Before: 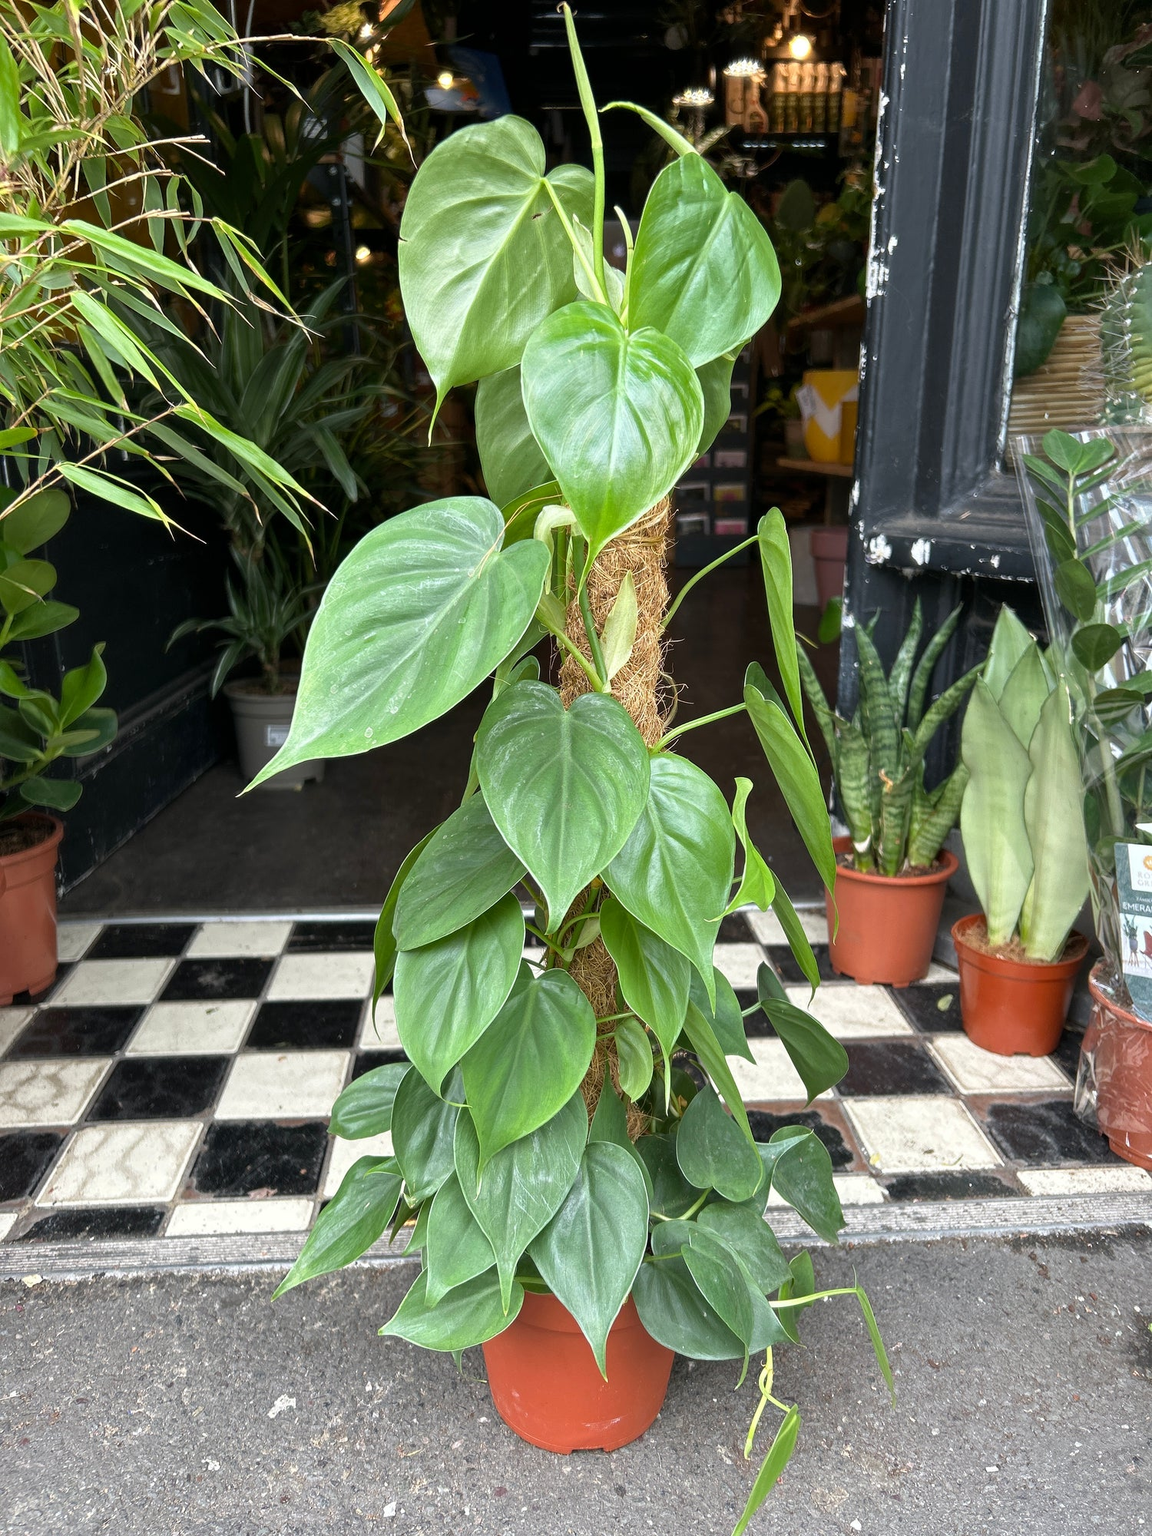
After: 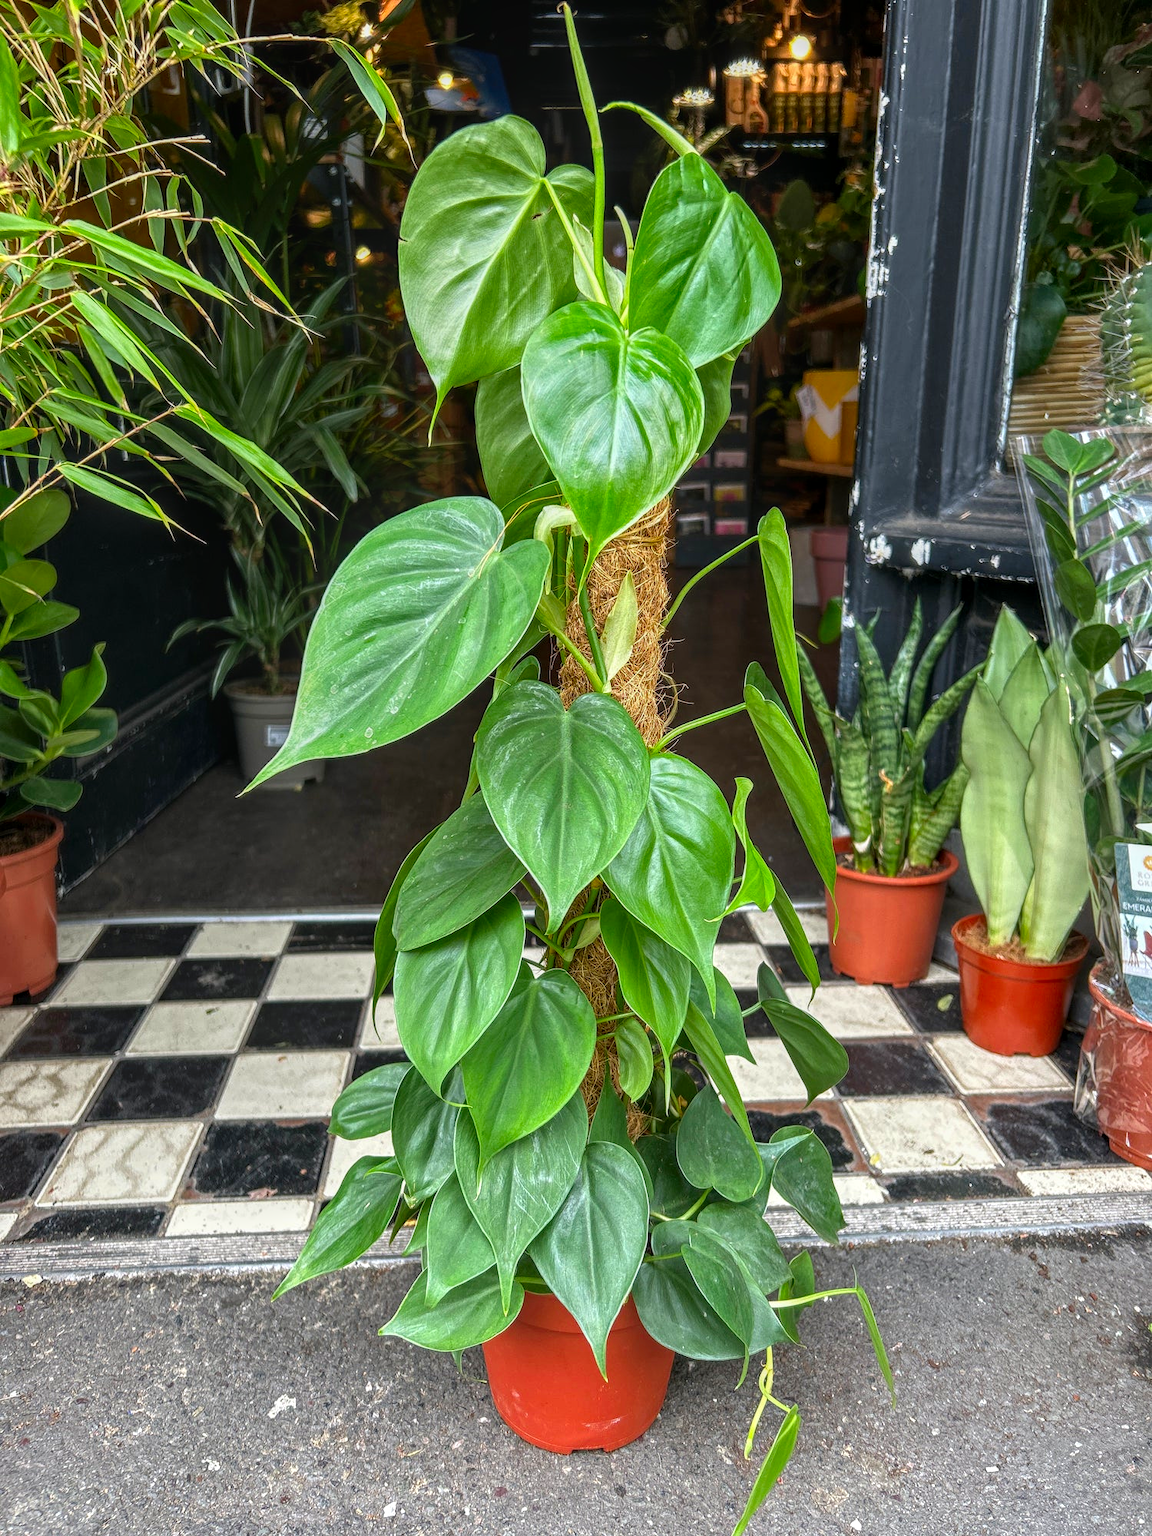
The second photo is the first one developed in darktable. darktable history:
local contrast: highlights 5%, shadows 2%, detail 134%
contrast brightness saturation: brightness -0.02, saturation 0.347
